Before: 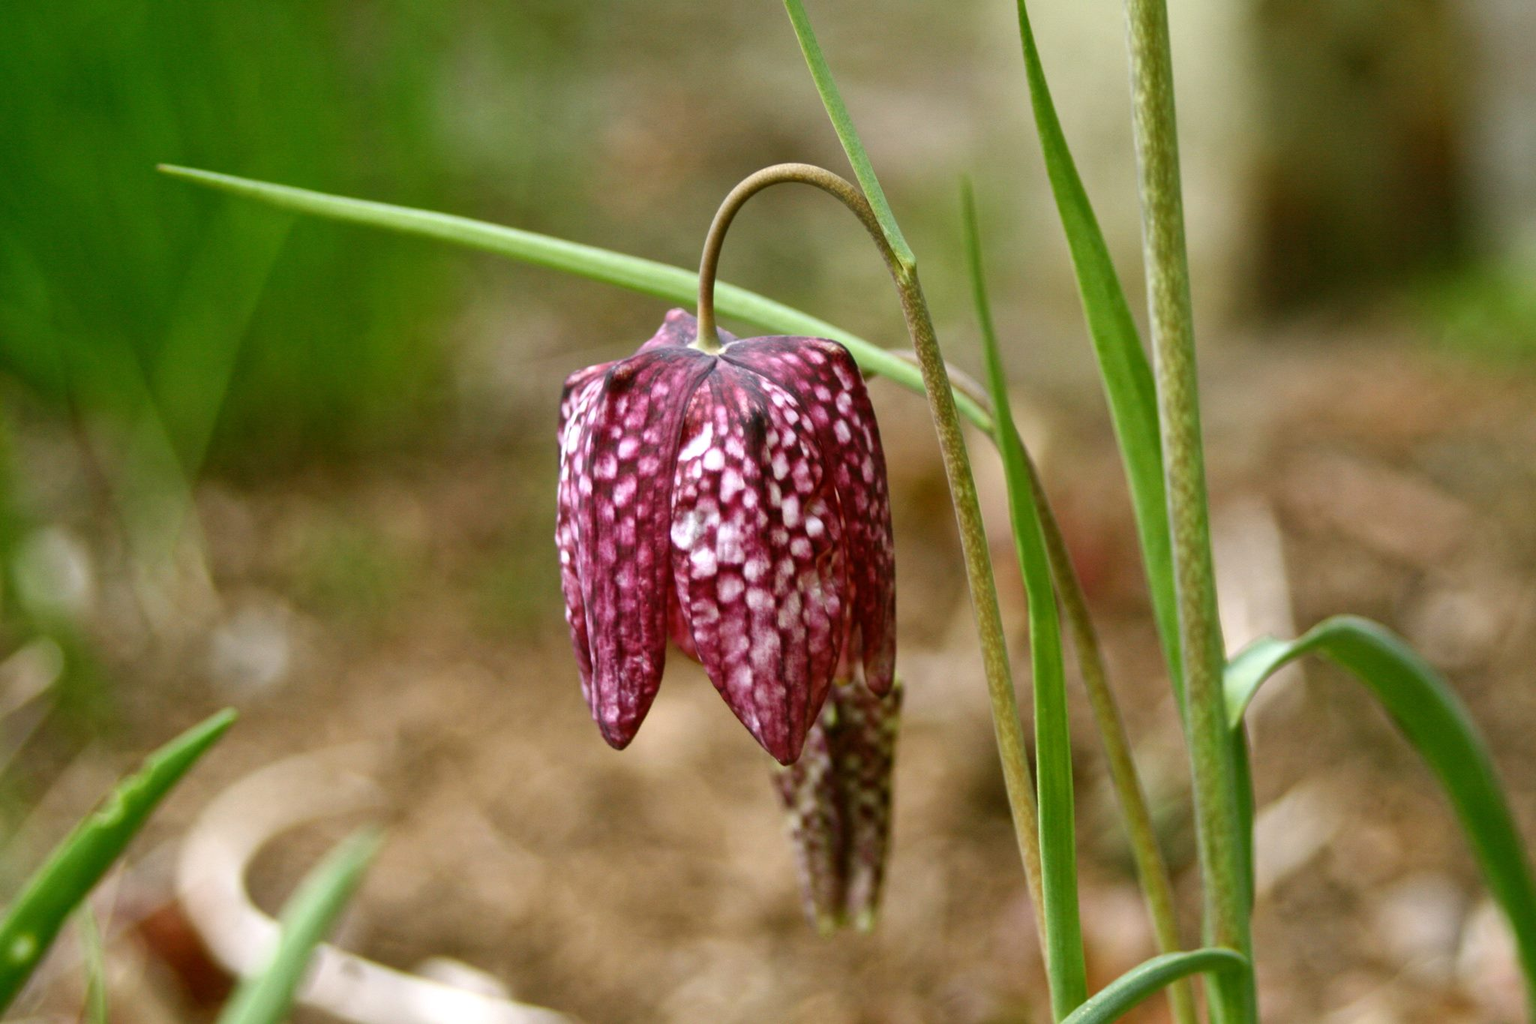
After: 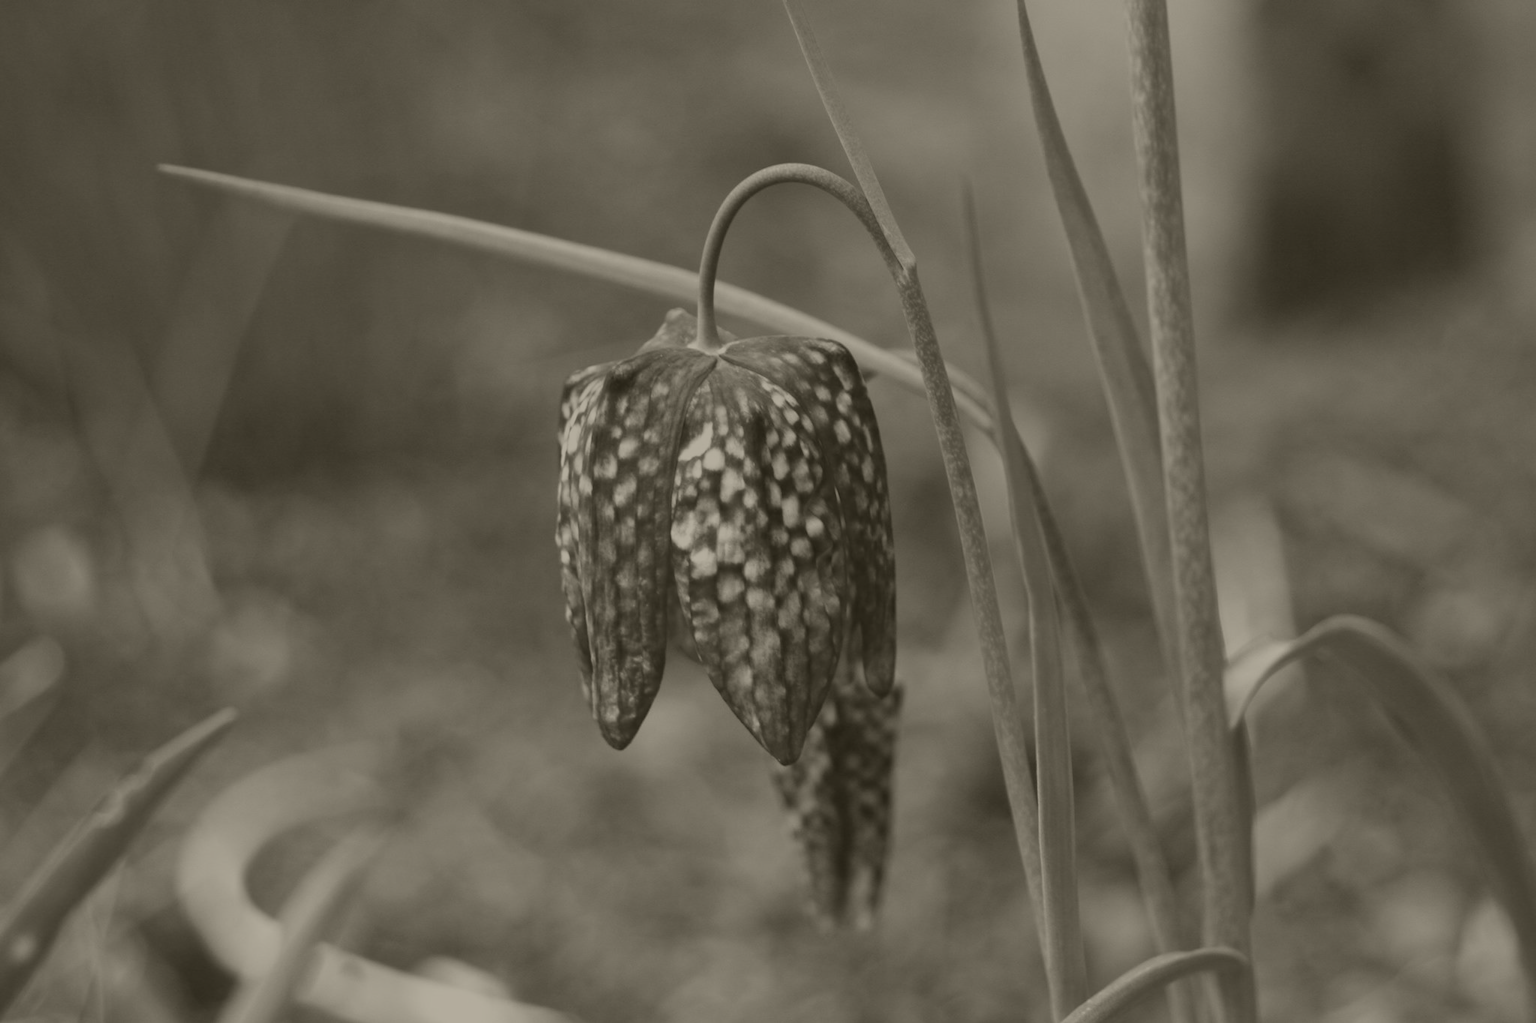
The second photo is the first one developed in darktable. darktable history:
tone equalizer: on, module defaults
shadows and highlights: radius 93.07, shadows -14.46, white point adjustment 0.23, highlights 31.48, compress 48.23%, highlights color adjustment 52.79%, soften with gaussian
colorize: hue 41.44°, saturation 22%, source mix 60%, lightness 10.61%
